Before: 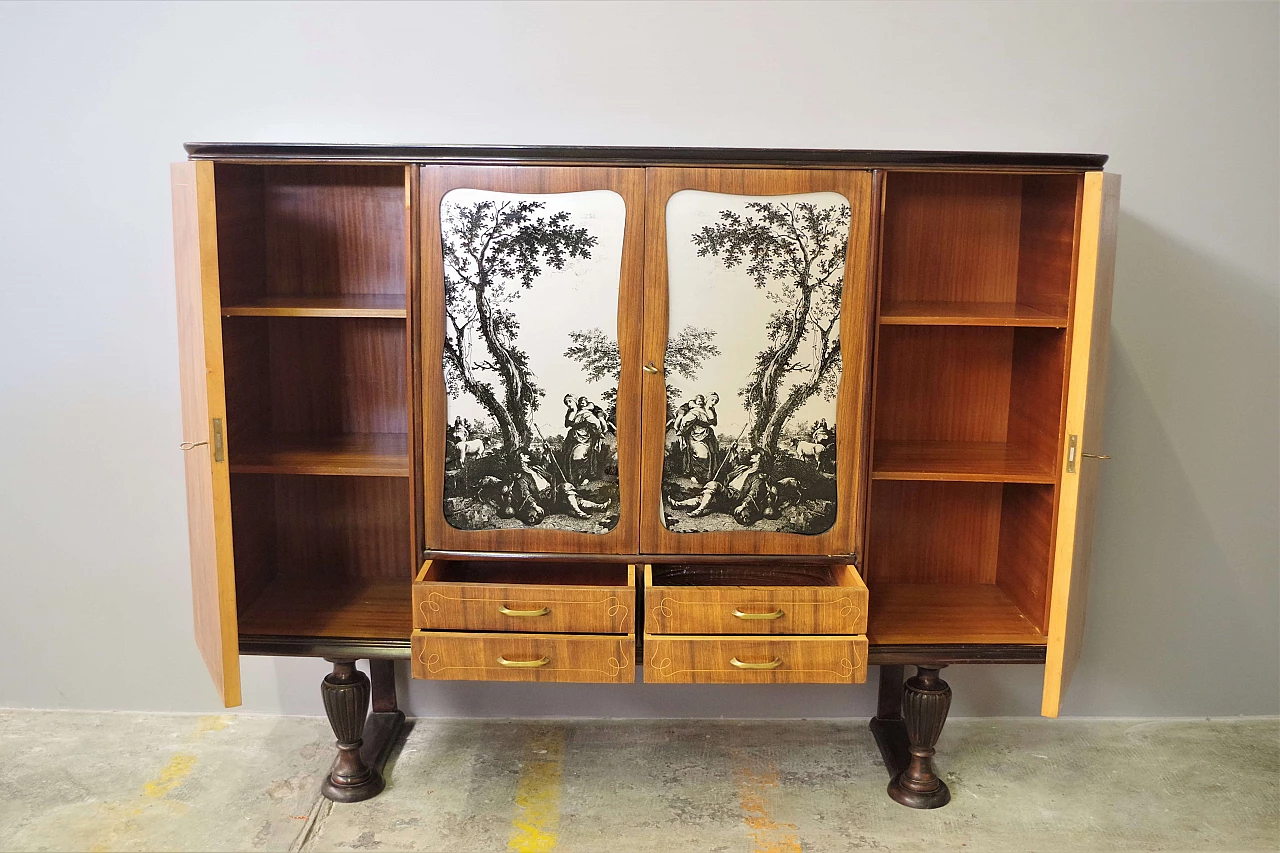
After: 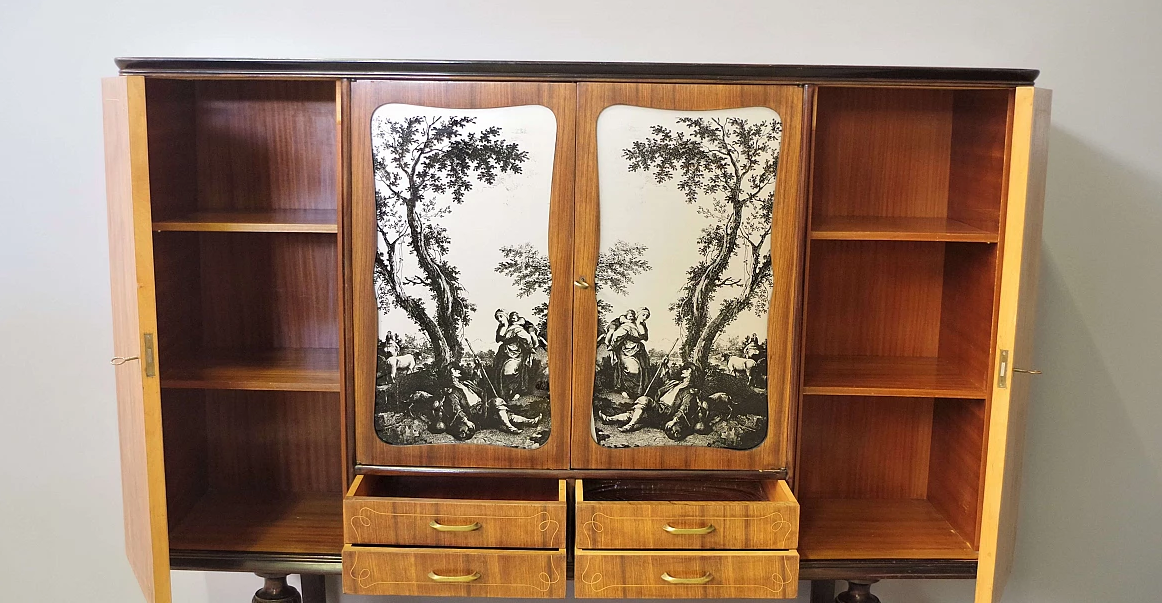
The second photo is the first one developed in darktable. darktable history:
crop: left 5.399%, top 9.965%, right 3.784%, bottom 19.304%
